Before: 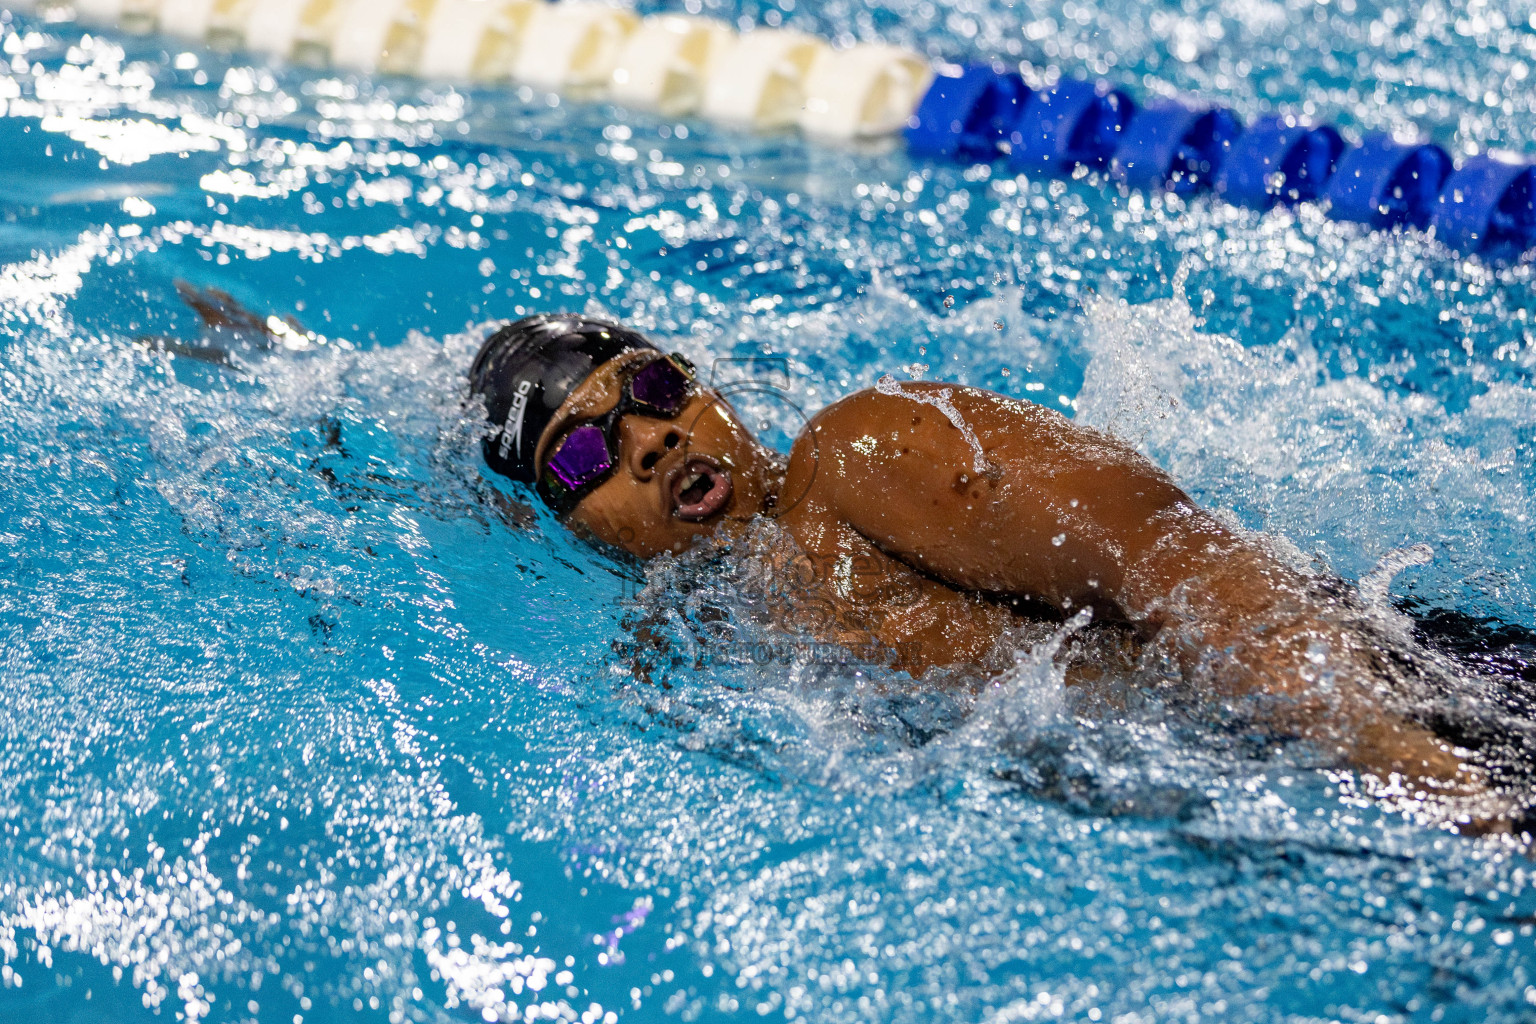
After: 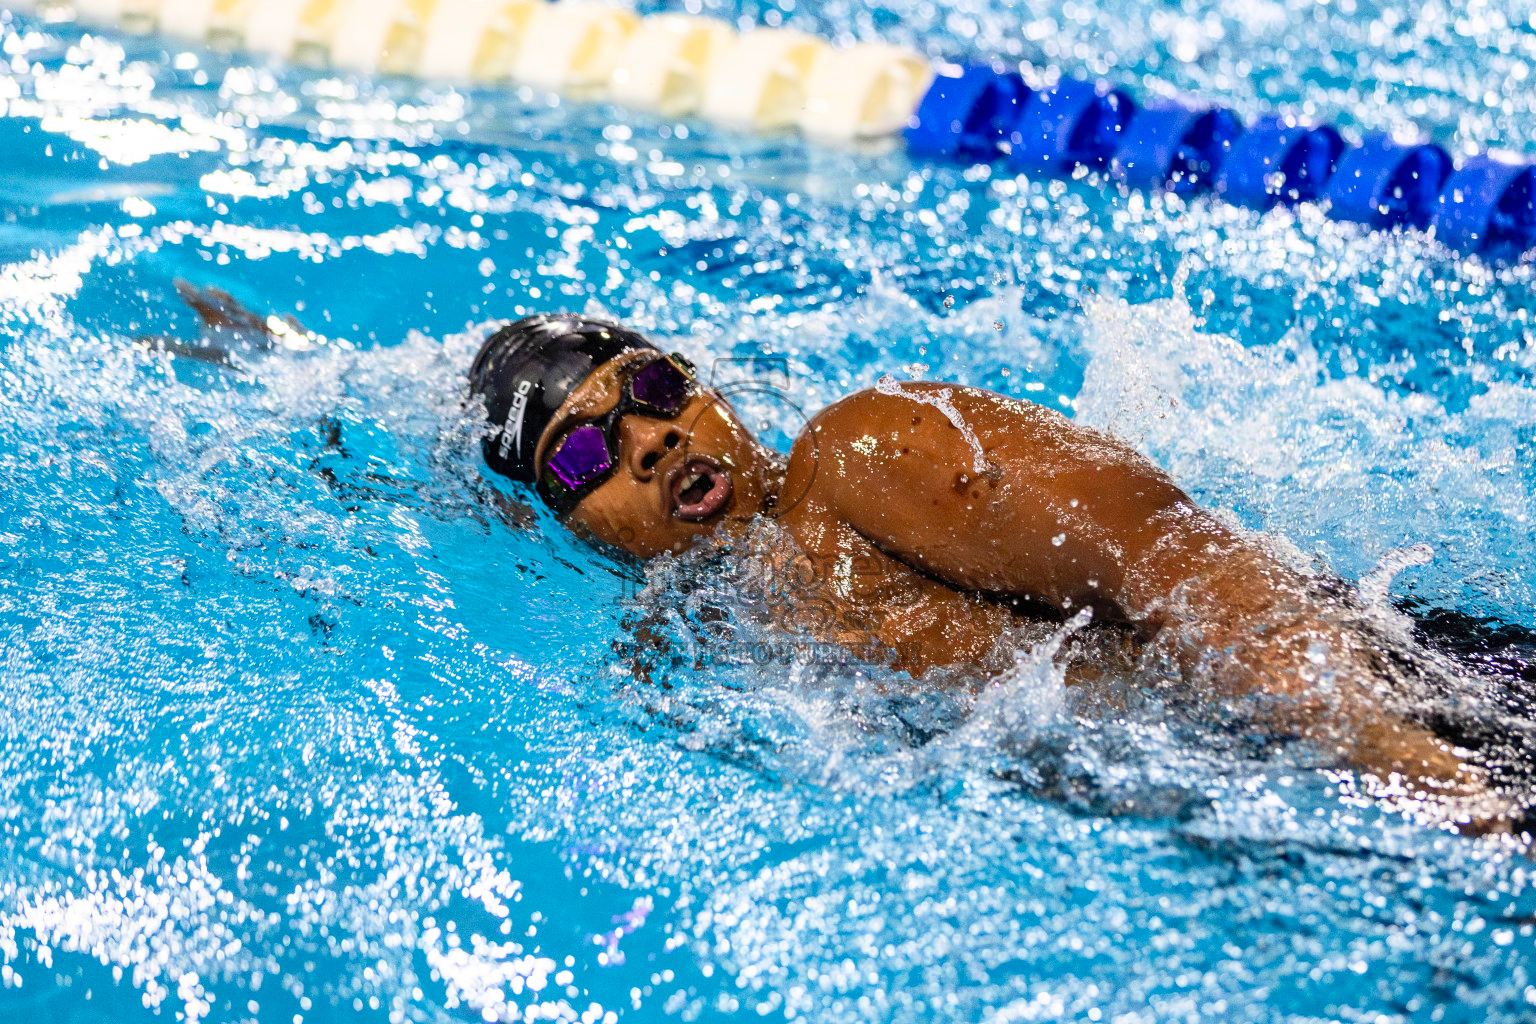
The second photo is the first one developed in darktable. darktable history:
contrast brightness saturation: contrast 0.203, brightness 0.164, saturation 0.22
